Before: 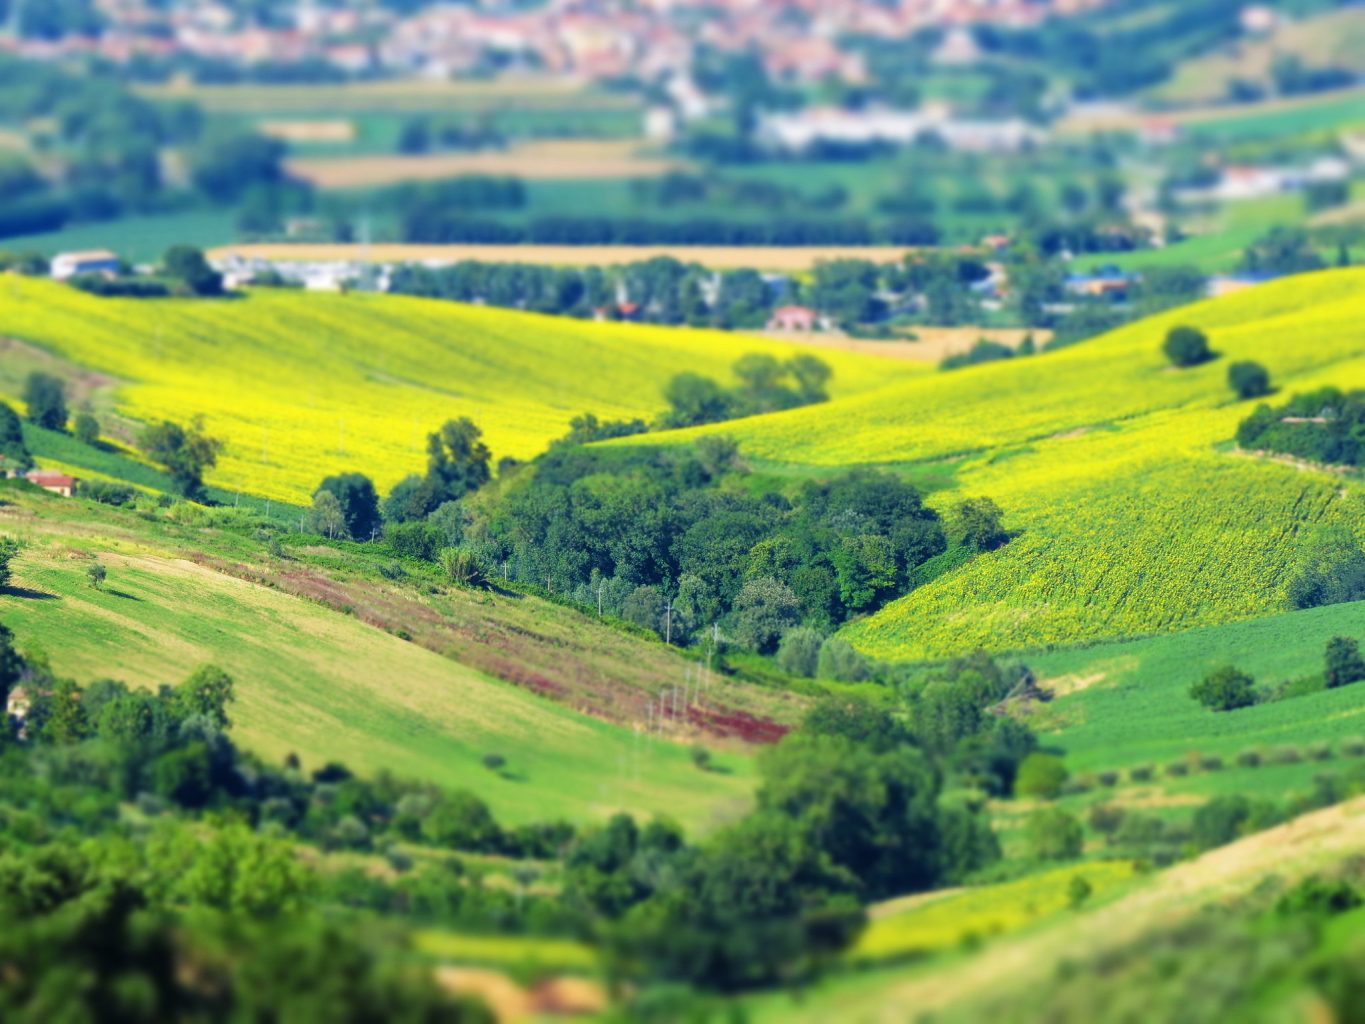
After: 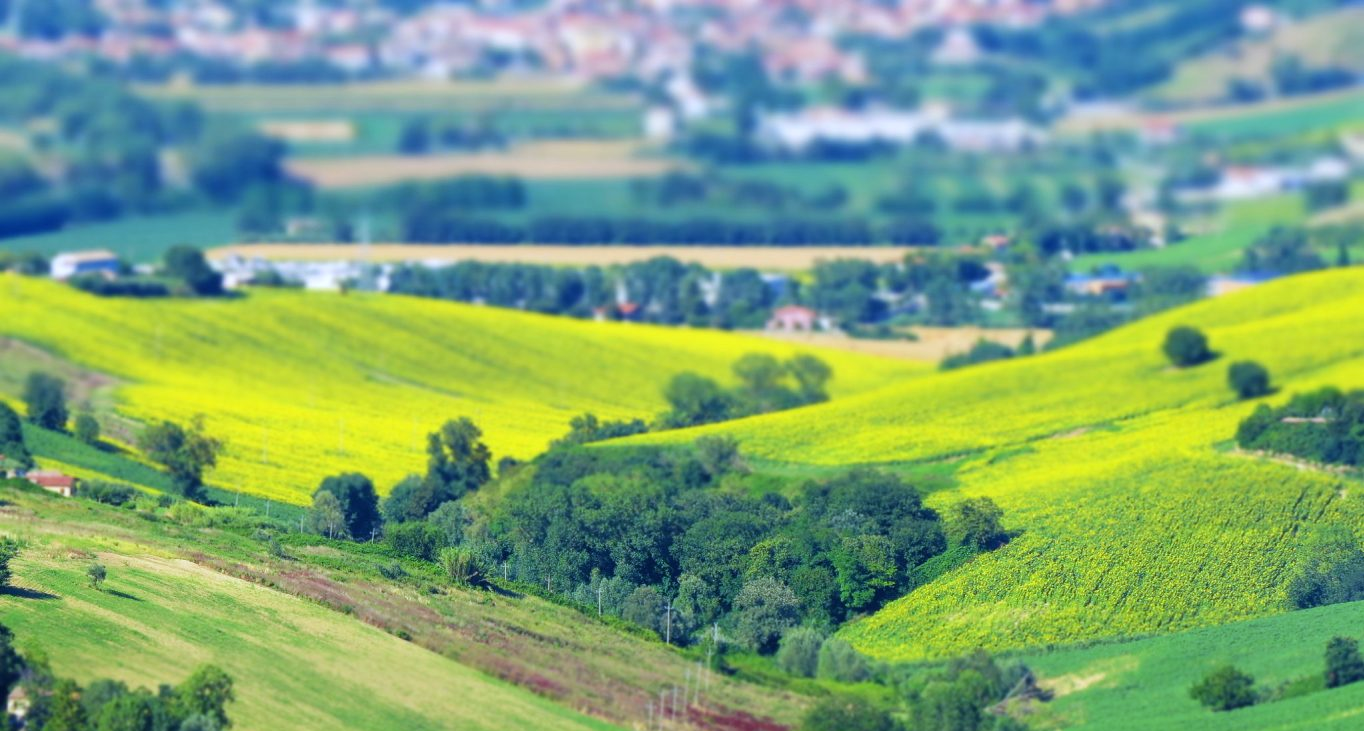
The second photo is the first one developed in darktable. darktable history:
white balance: red 0.954, blue 1.079
crop: bottom 28.576%
